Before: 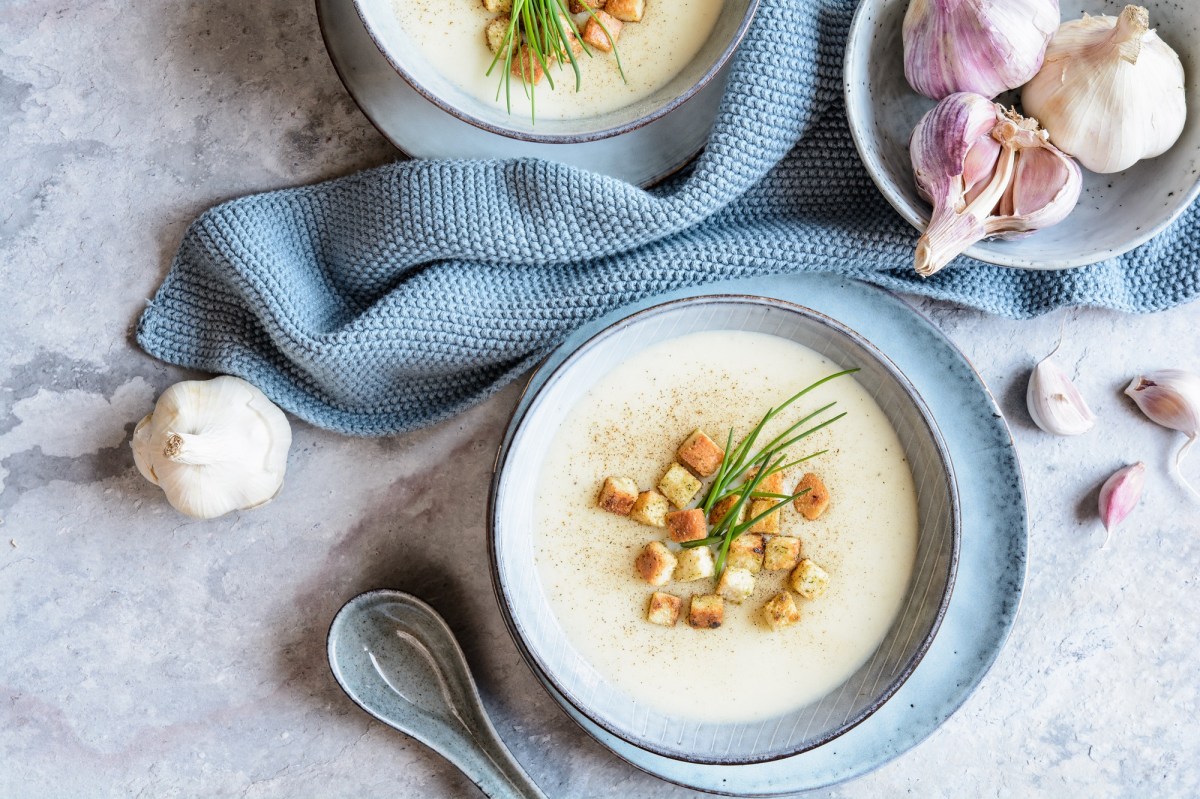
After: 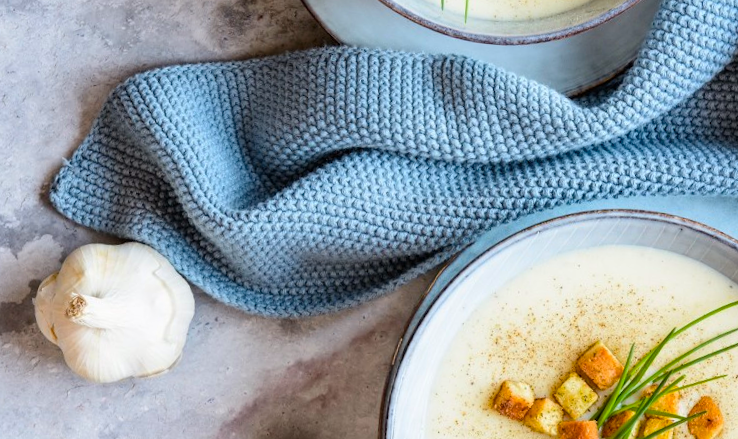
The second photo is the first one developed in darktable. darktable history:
crop and rotate: angle -5.59°, left 2.046%, top 6.787%, right 27.72%, bottom 30.351%
color balance rgb: power › chroma 0.232%, power › hue 61.65°, perceptual saturation grading › global saturation 25.165%, global vibrance 20%
